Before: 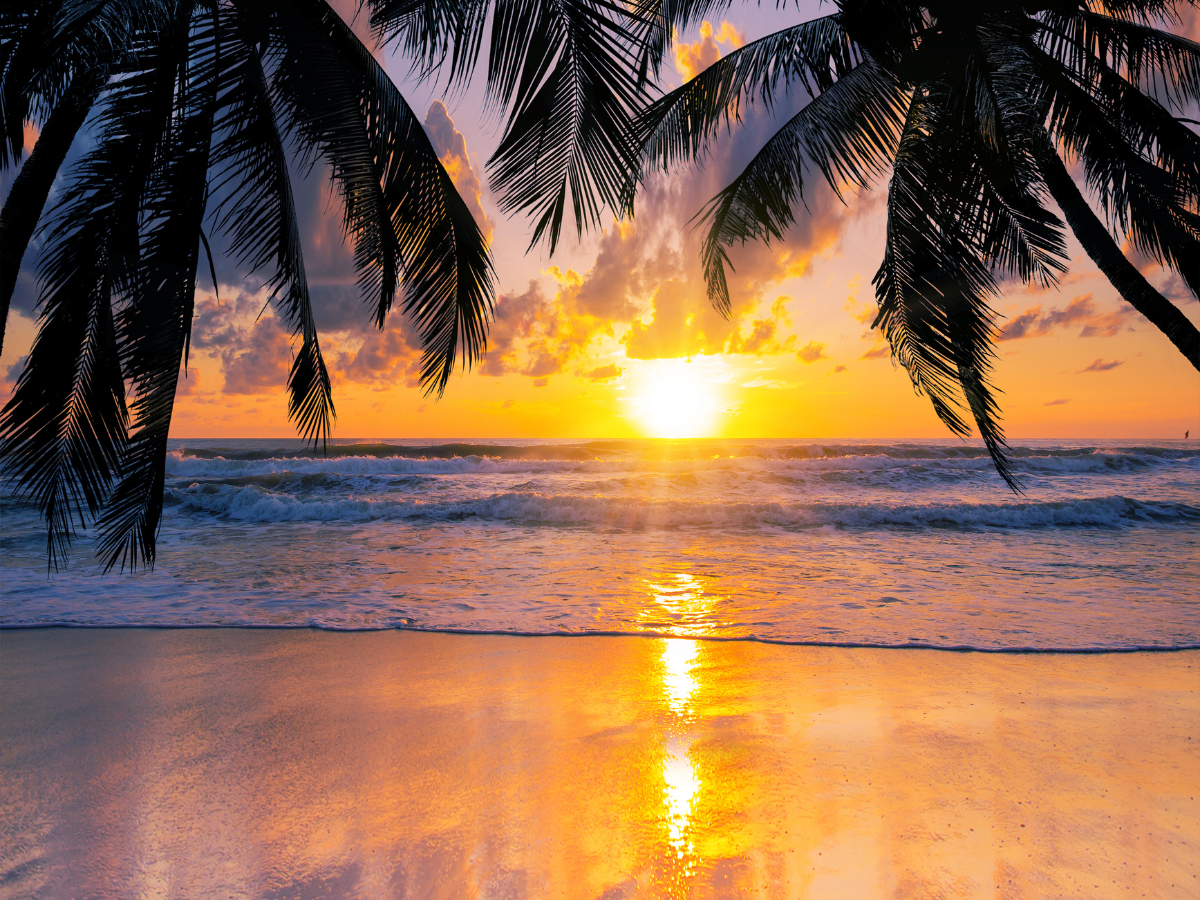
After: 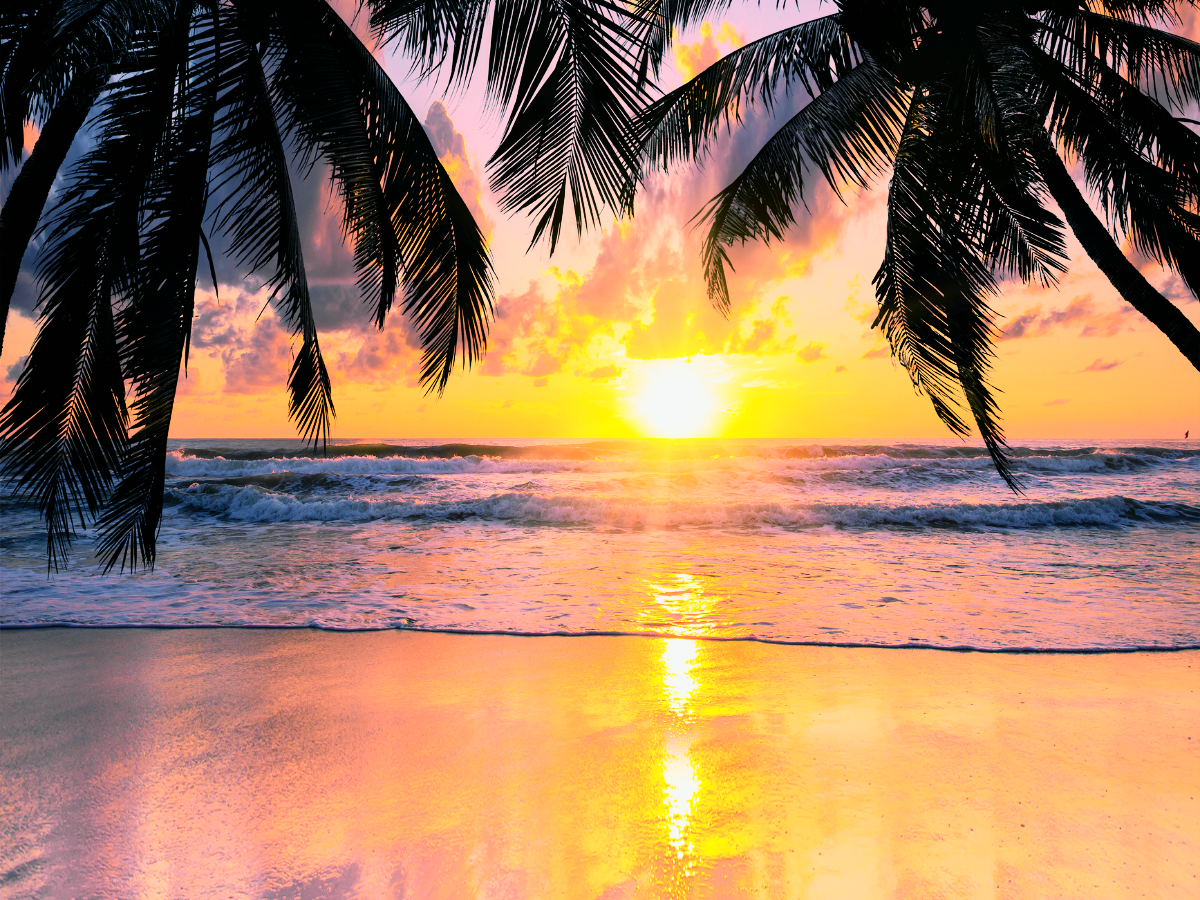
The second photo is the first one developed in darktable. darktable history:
tone curve: curves: ch0 [(0, 0) (0.131, 0.094) (0.326, 0.386) (0.481, 0.623) (0.593, 0.764) (0.812, 0.933) (1, 0.974)]; ch1 [(0, 0) (0.366, 0.367) (0.475, 0.453) (0.494, 0.493) (0.504, 0.497) (0.553, 0.584) (1, 1)]; ch2 [(0, 0) (0.333, 0.346) (0.375, 0.375) (0.424, 0.43) (0.476, 0.492) (0.502, 0.503) (0.533, 0.556) (0.566, 0.599) (0.614, 0.653) (1, 1)], color space Lab, independent channels, preserve colors none
